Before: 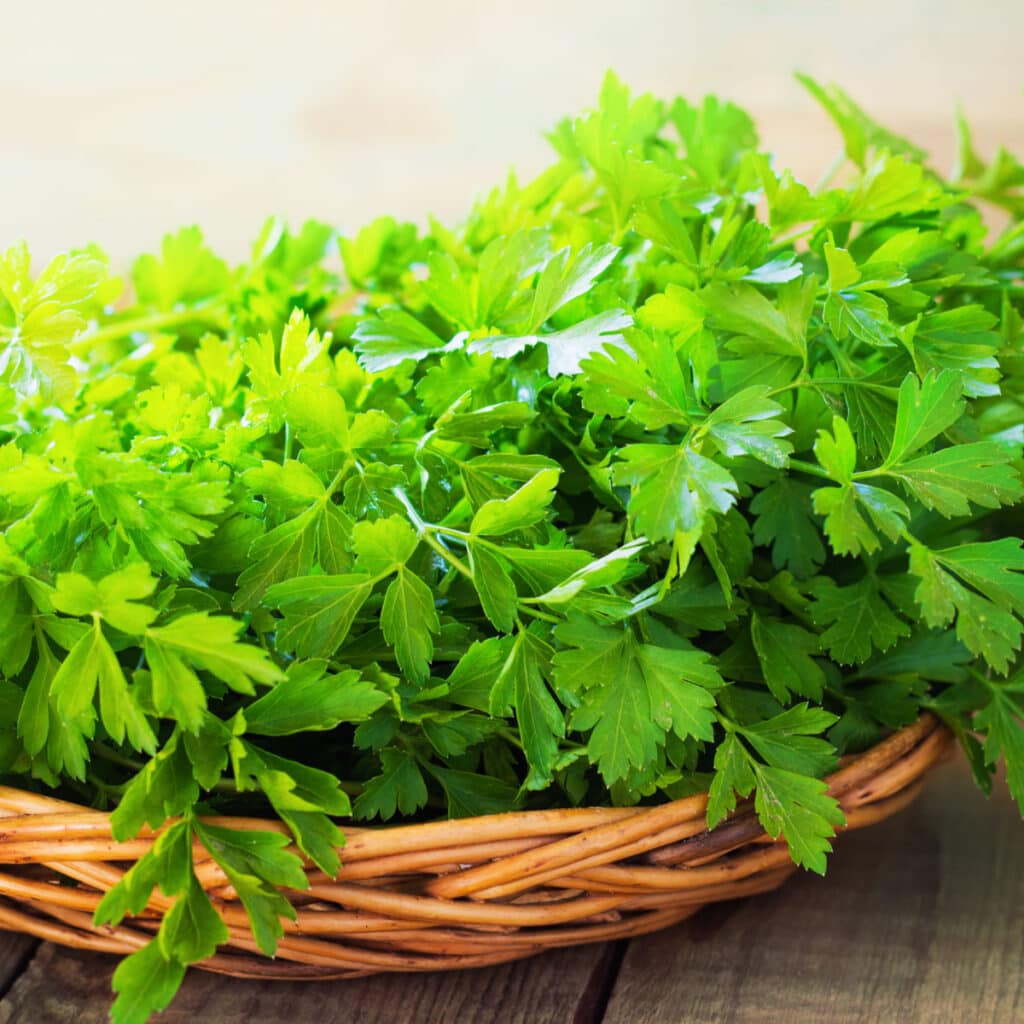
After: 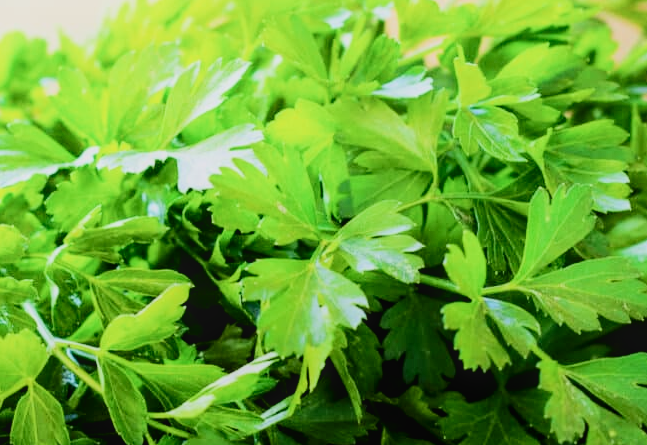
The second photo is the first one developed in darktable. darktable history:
tone equalizer: edges refinement/feathering 500, mask exposure compensation -1.57 EV, preserve details no
crop: left 36.144%, top 18.152%, right 0.664%, bottom 38.324%
filmic rgb: black relative exposure -4.22 EV, white relative exposure 5.14 EV, hardness 2.06, contrast 1.168
local contrast: detail 110%
contrast brightness saturation: contrast 0.287
